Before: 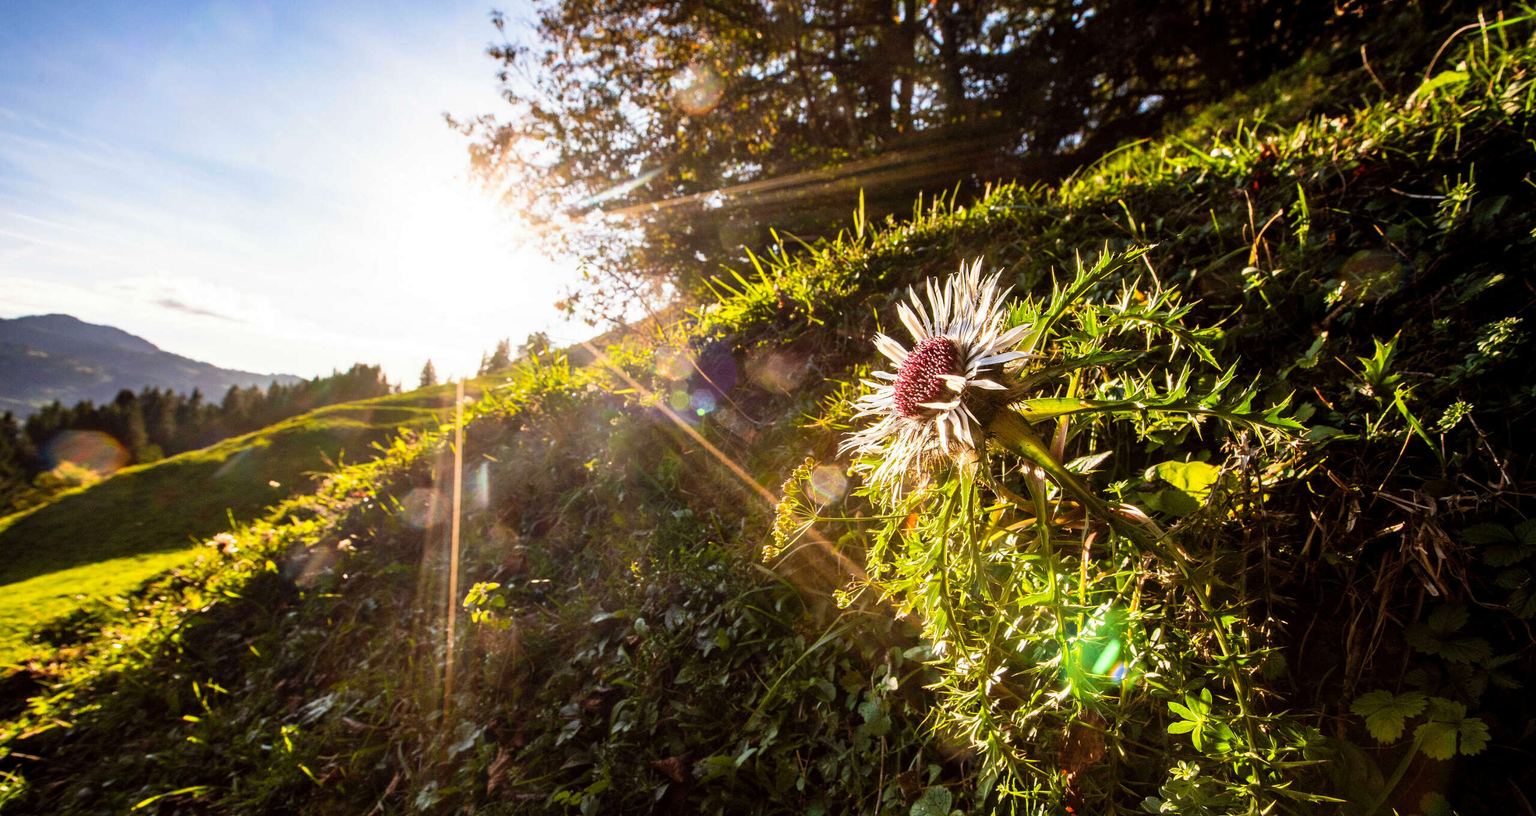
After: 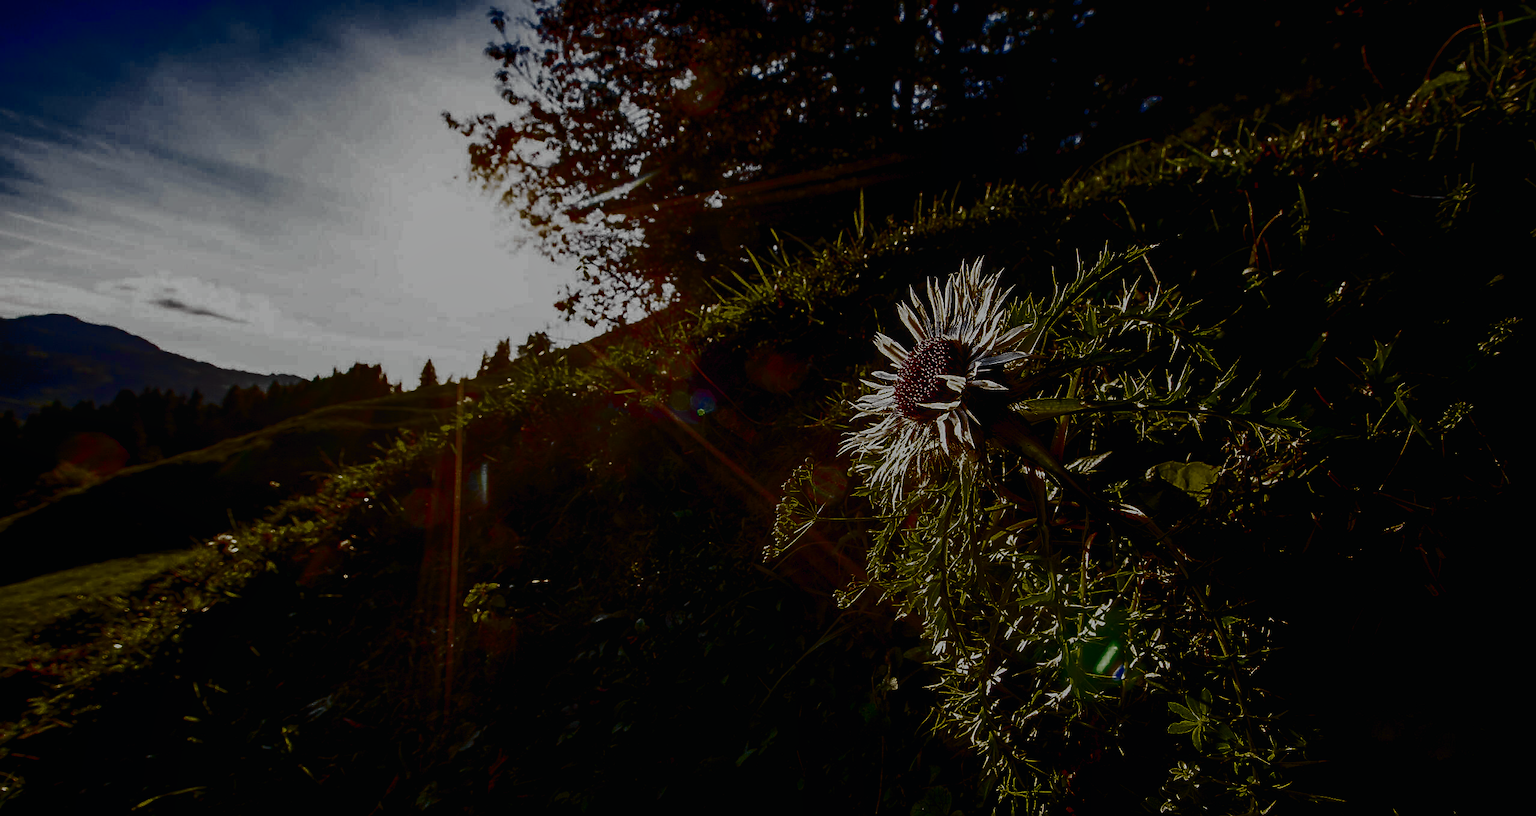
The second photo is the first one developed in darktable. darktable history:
contrast brightness saturation: contrast 0.92, brightness 0.205
color balance rgb: global offset › luminance -0.886%, linear chroma grading › mid-tones 7.973%, perceptual saturation grading › global saturation 27.202%, perceptual saturation grading › highlights -27.676%, perceptual saturation grading › mid-tones 15.796%, perceptual saturation grading › shadows 34.209%, global vibrance 6.902%, saturation formula JzAzBz (2021)
sharpen: on, module defaults
tone curve: curves: ch0 [(0, 0.009) (0.105, 0.08) (0.195, 0.18) (0.283, 0.316) (0.384, 0.434) (0.485, 0.531) (0.638, 0.69) (0.81, 0.872) (1, 0.977)]; ch1 [(0, 0) (0.161, 0.092) (0.35, 0.33) (0.379, 0.401) (0.456, 0.469) (0.502, 0.5) (0.525, 0.514) (0.586, 0.604) (0.642, 0.645) (0.858, 0.817) (1, 0.942)]; ch2 [(0, 0) (0.371, 0.362) (0.437, 0.437) (0.48, 0.49) (0.53, 0.515) (0.56, 0.571) (0.622, 0.606) (0.881, 0.795) (1, 0.929)], color space Lab, independent channels, preserve colors none
local contrast: on, module defaults
exposure: exposure -2.396 EV, compensate exposure bias true, compensate highlight preservation false
